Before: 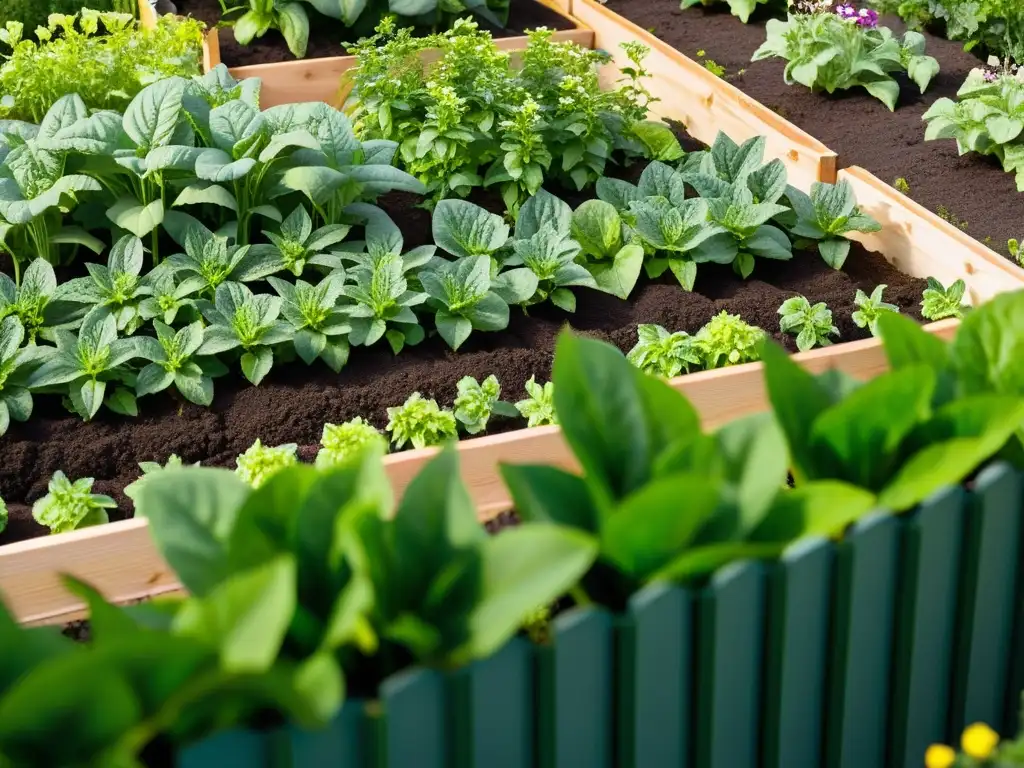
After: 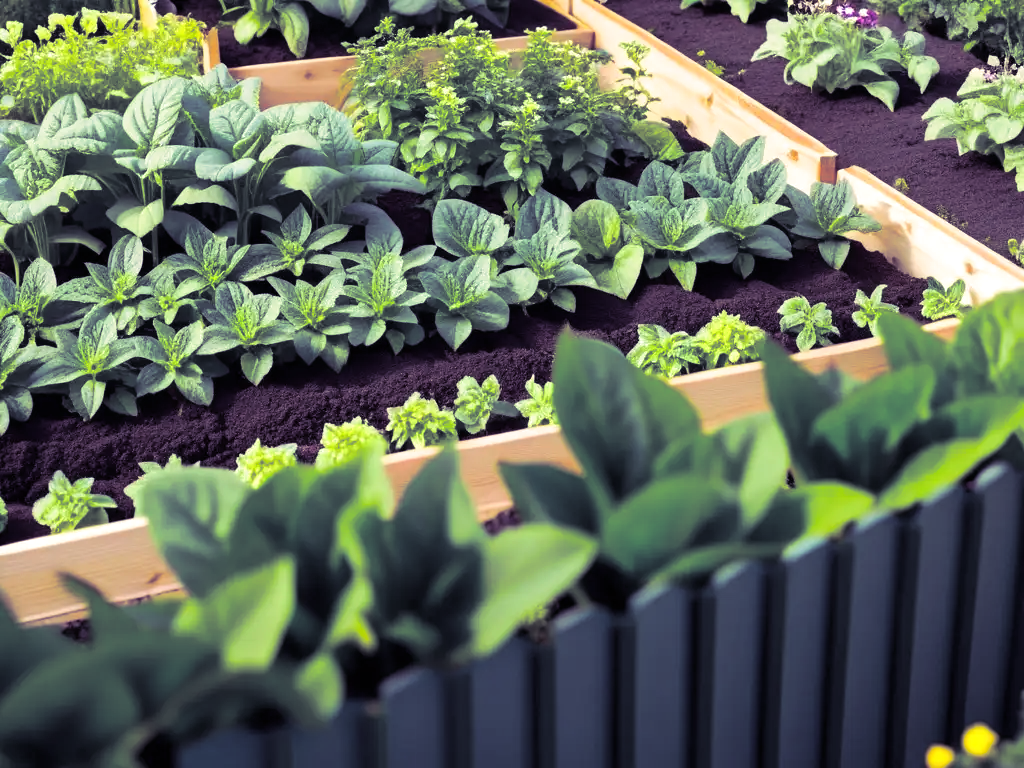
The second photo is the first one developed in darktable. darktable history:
exposure: exposure 0.2 EV, compensate highlight preservation false
split-toning: shadows › hue 255.6°, shadows › saturation 0.66, highlights › hue 43.2°, highlights › saturation 0.68, balance -50.1
